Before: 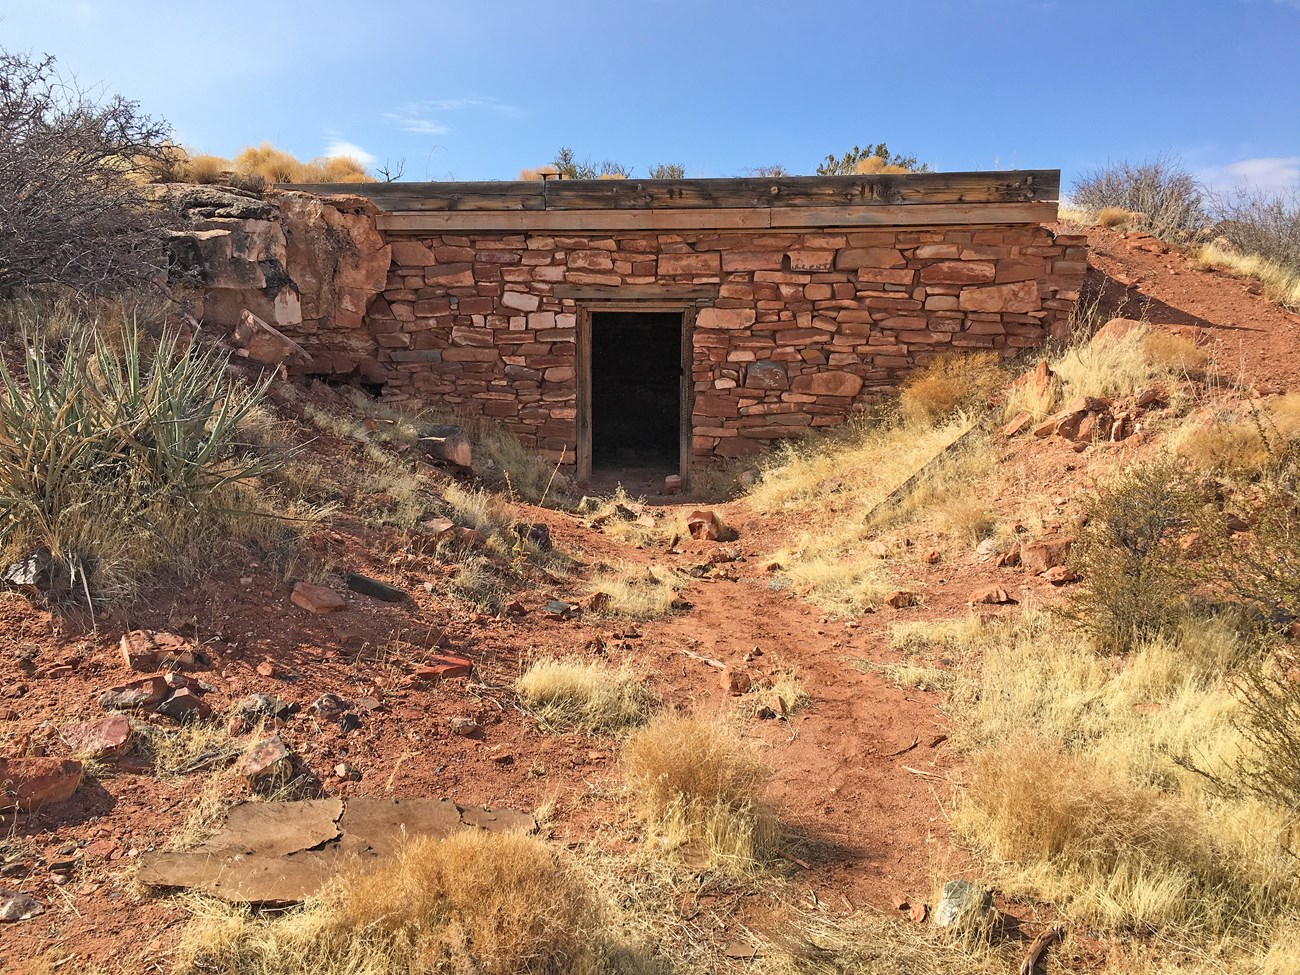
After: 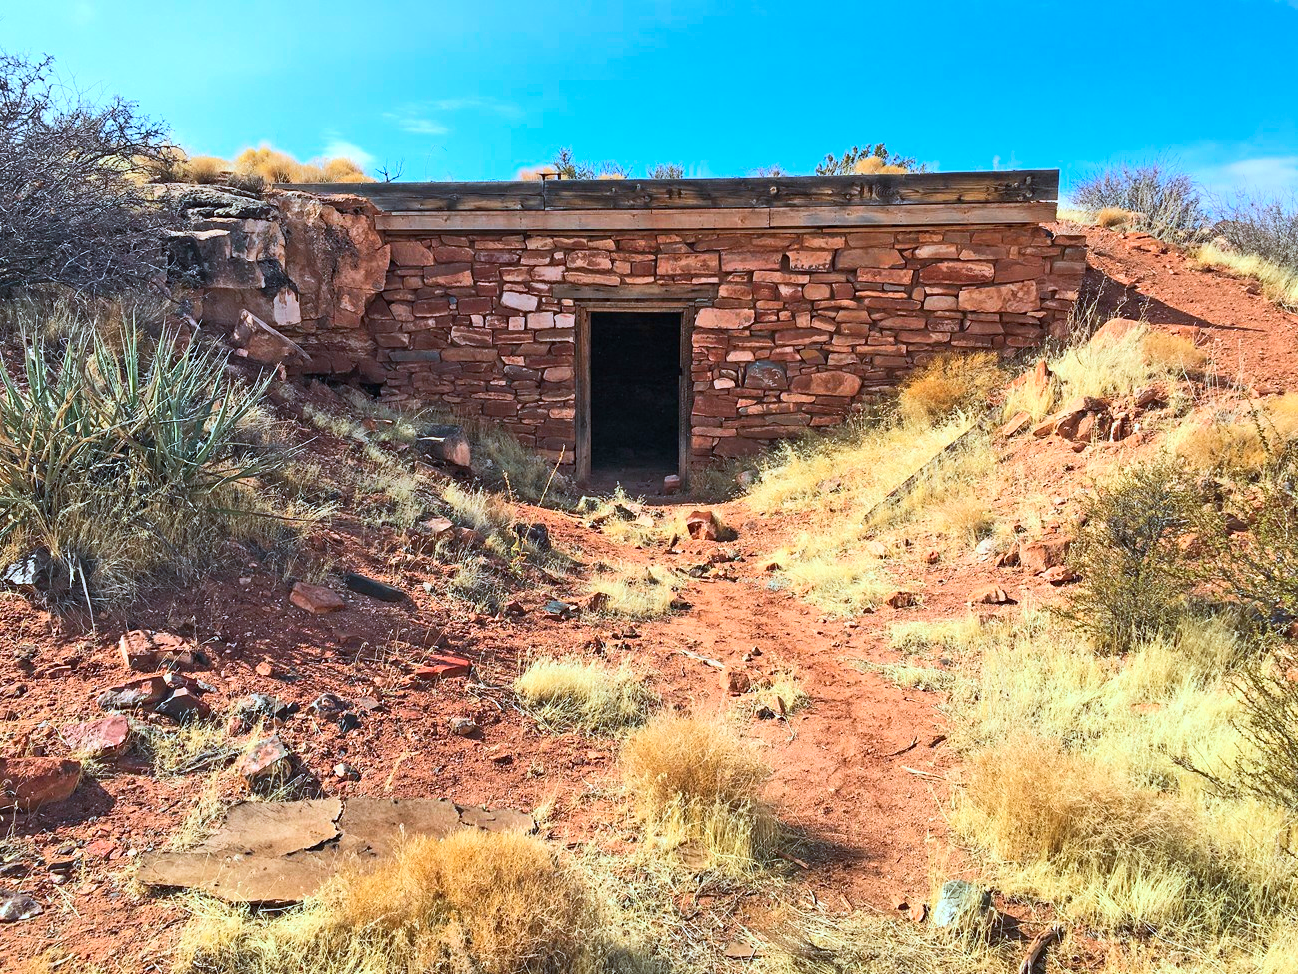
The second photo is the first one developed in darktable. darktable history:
tone equalizer: -8 EV 0.008 EV, -7 EV -0.01 EV, -6 EV 0.013 EV, -5 EV 0.031 EV, -4 EV 0.244 EV, -3 EV 0.619 EV, -2 EV 0.579 EV, -1 EV 0.179 EV, +0 EV 0.05 EV, edges refinement/feathering 500, mask exposure compensation -1.57 EV, preserve details no
color calibration: illuminant as shot in camera, x 0.384, y 0.38, temperature 3939.23 K
crop and rotate: left 0.149%, bottom 0%
contrast brightness saturation: brightness -0.025, saturation 0.347
